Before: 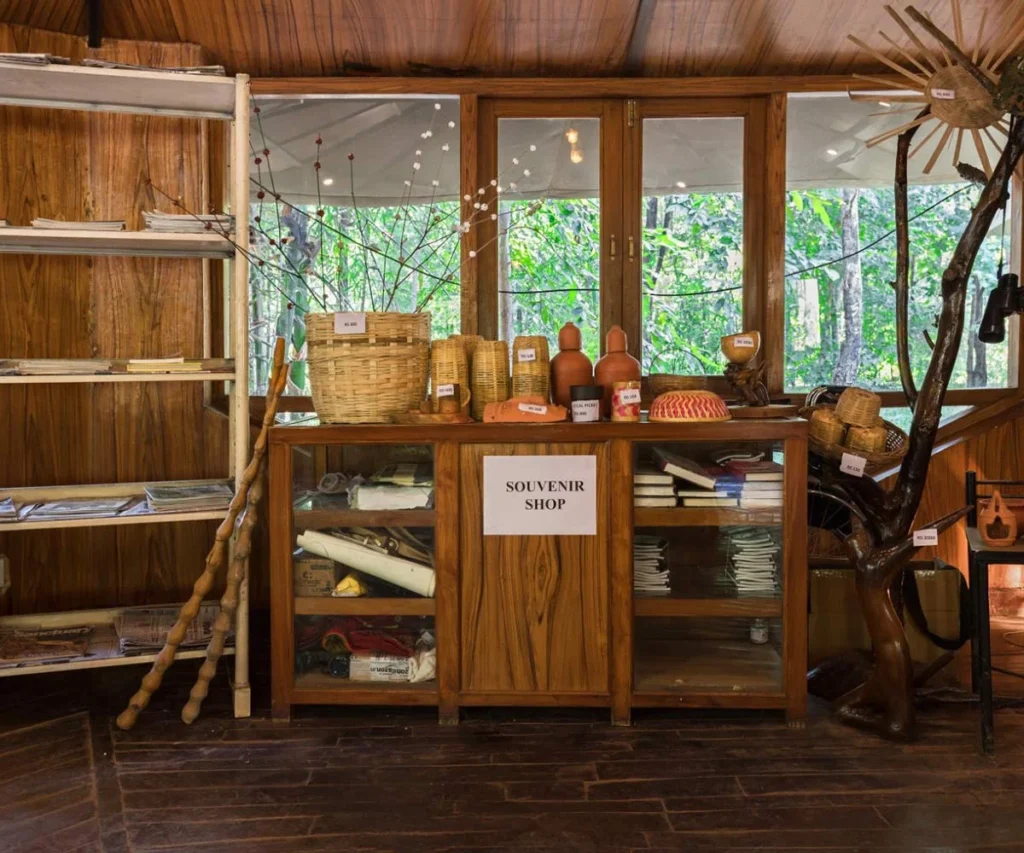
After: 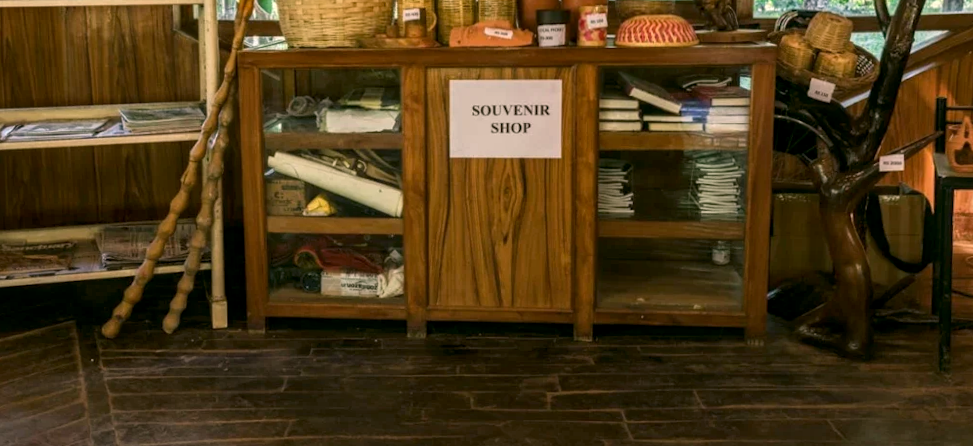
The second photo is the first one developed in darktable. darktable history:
crop and rotate: top 46.237%
tone equalizer: on, module defaults
local contrast: on, module defaults
rotate and perspective: rotation 0.074°, lens shift (vertical) 0.096, lens shift (horizontal) -0.041, crop left 0.043, crop right 0.952, crop top 0.024, crop bottom 0.979
color correction: highlights a* 4.02, highlights b* 4.98, shadows a* -7.55, shadows b* 4.98
